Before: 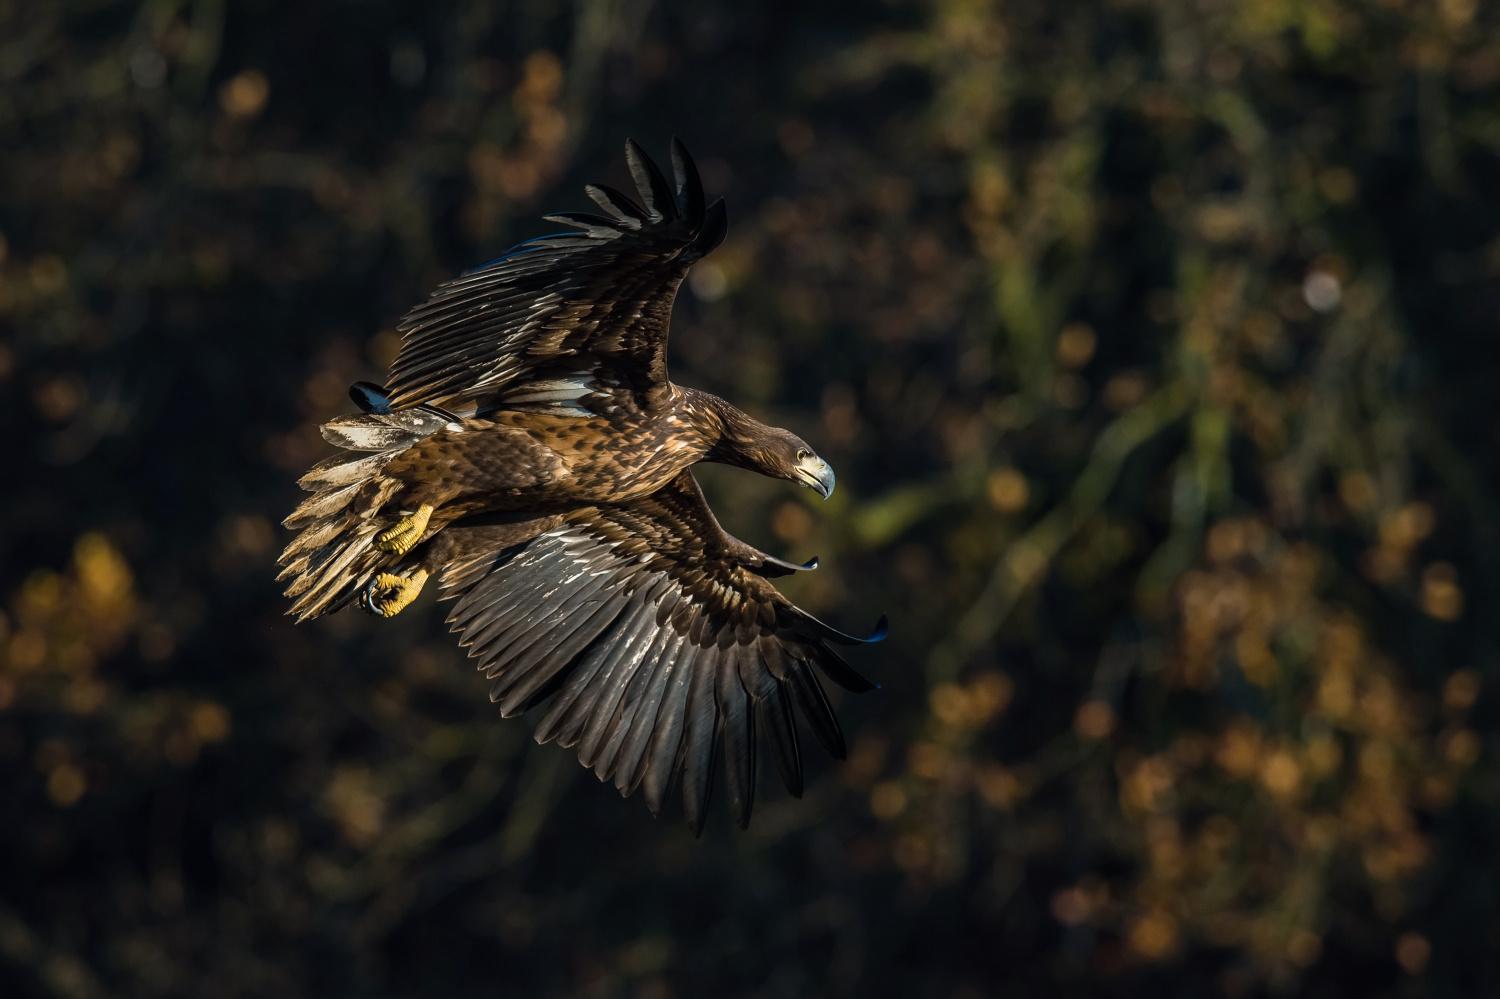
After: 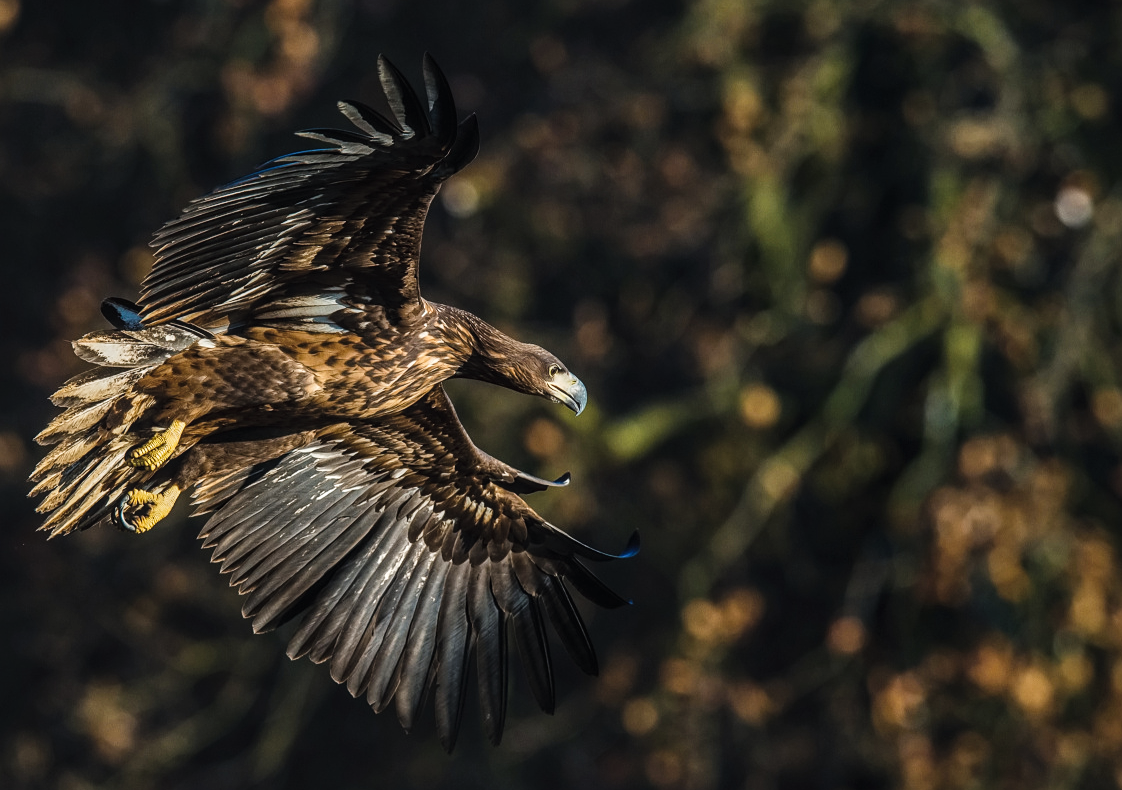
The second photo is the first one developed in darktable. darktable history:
tone curve: curves: ch0 [(0, 0.025) (0.15, 0.143) (0.452, 0.486) (0.751, 0.788) (1, 0.961)]; ch1 [(0, 0) (0.43, 0.408) (0.476, 0.469) (0.497, 0.507) (0.546, 0.571) (0.566, 0.607) (0.62, 0.657) (1, 1)]; ch2 [(0, 0) (0.386, 0.397) (0.505, 0.498) (0.547, 0.546) (0.579, 0.58) (1, 1)], preserve colors none
crop: left 16.588%, top 8.447%, right 8.596%, bottom 12.433%
sharpen: radius 1.227, amount 0.287, threshold 0.091
local contrast: on, module defaults
shadows and highlights: shadows 29.22, highlights -28.83, low approximation 0.01, soften with gaussian
